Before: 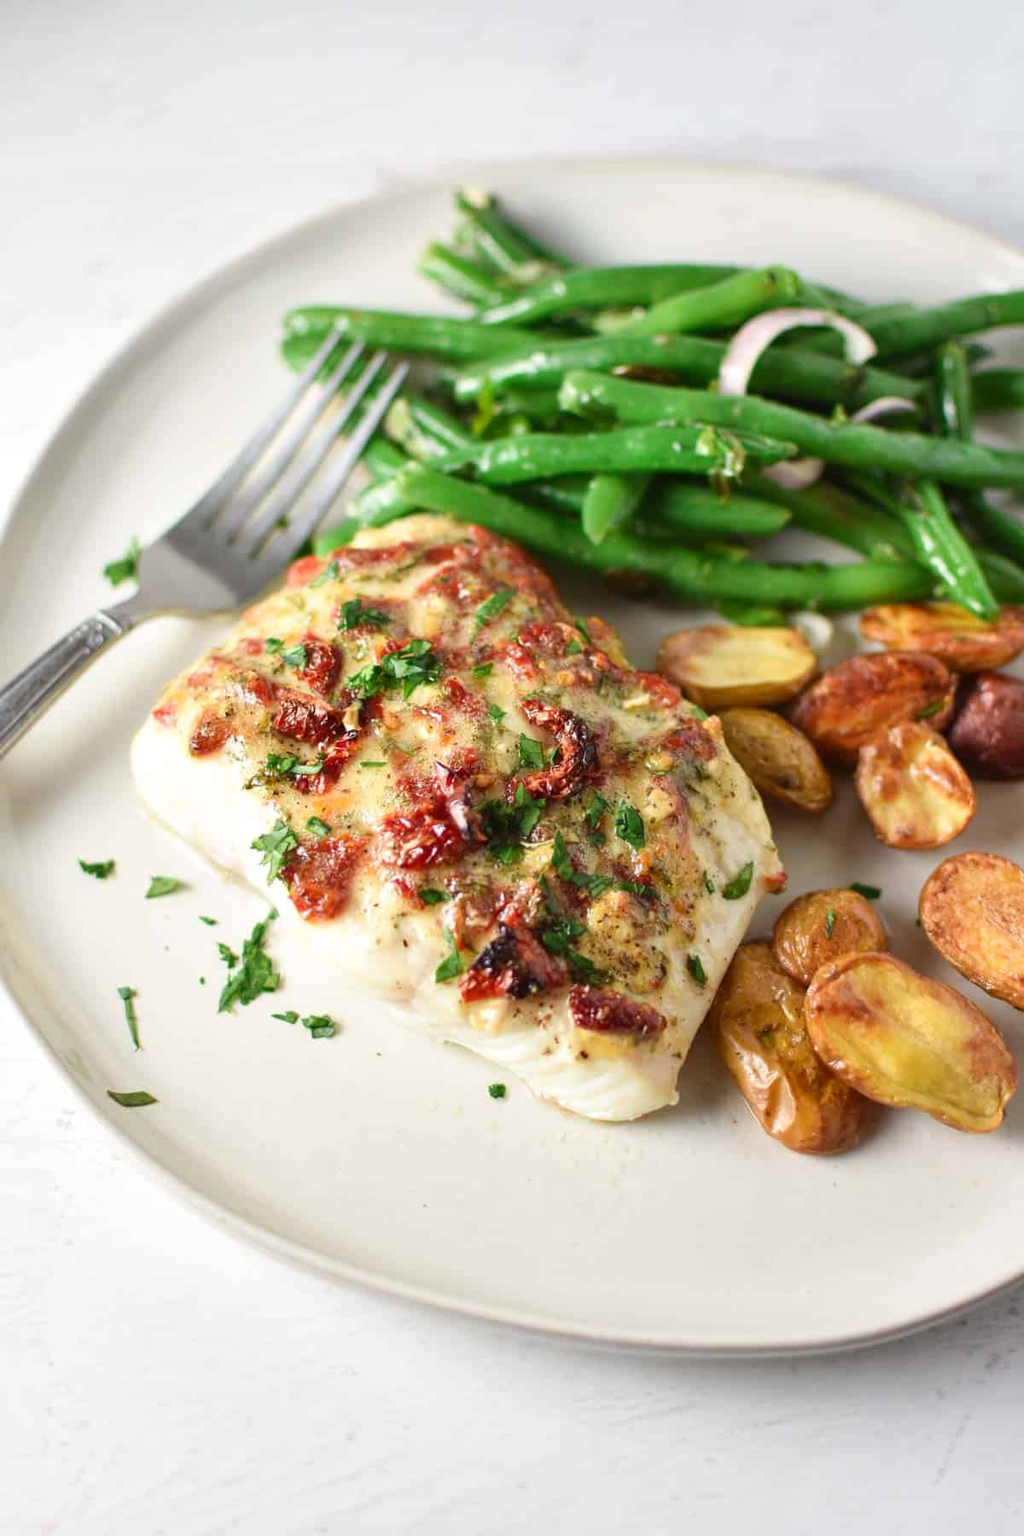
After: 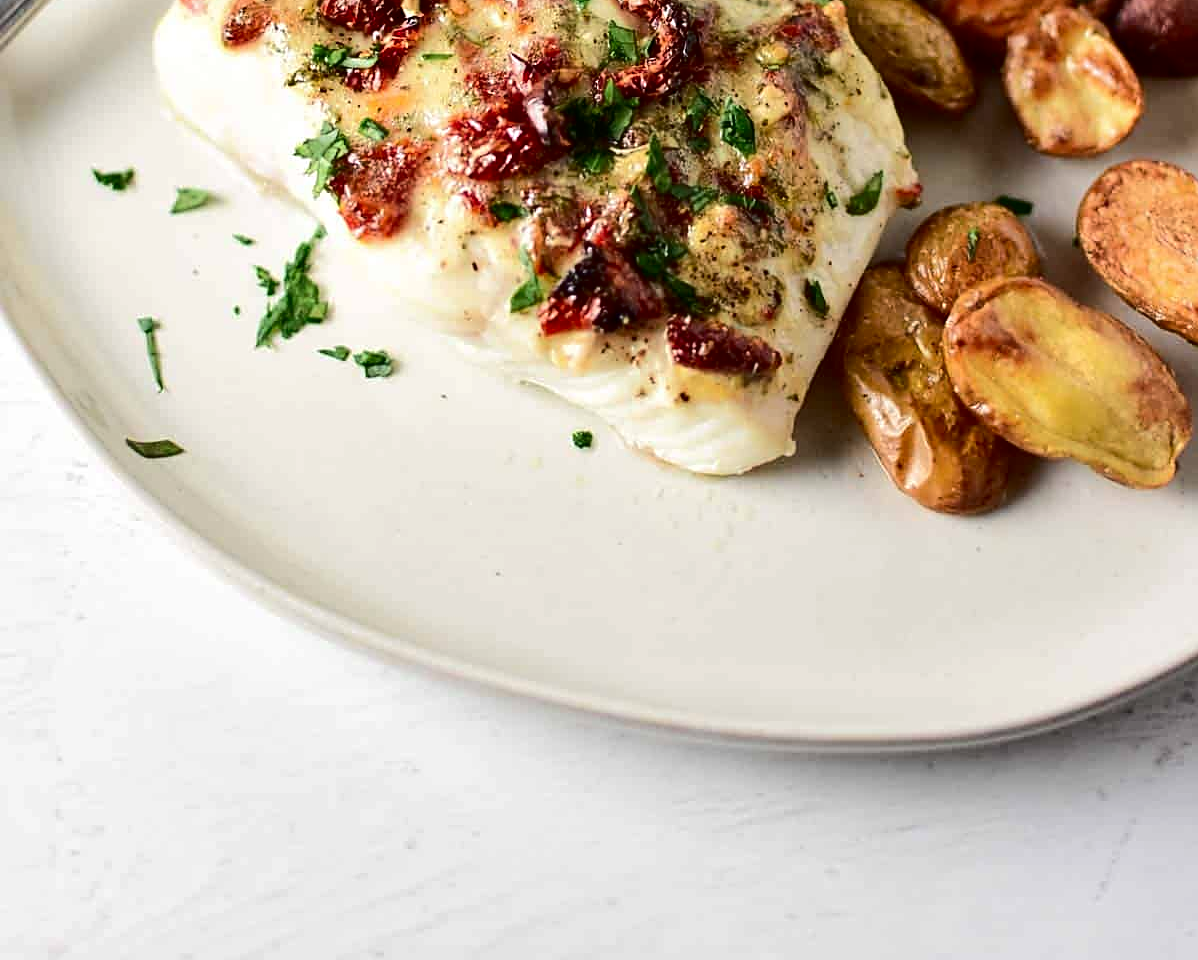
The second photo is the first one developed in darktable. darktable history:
tone curve: curves: ch0 [(0, 0) (0.003, 0.007) (0.011, 0.008) (0.025, 0.007) (0.044, 0.009) (0.069, 0.012) (0.1, 0.02) (0.136, 0.035) (0.177, 0.06) (0.224, 0.104) (0.277, 0.16) (0.335, 0.228) (0.399, 0.308) (0.468, 0.418) (0.543, 0.525) (0.623, 0.635) (0.709, 0.723) (0.801, 0.802) (0.898, 0.889) (1, 1)], color space Lab, independent channels, preserve colors none
crop and rotate: top 46.626%, right 0.112%
sharpen: on, module defaults
base curve: curves: ch0 [(0, 0) (0.303, 0.277) (1, 1)], preserve colors none
